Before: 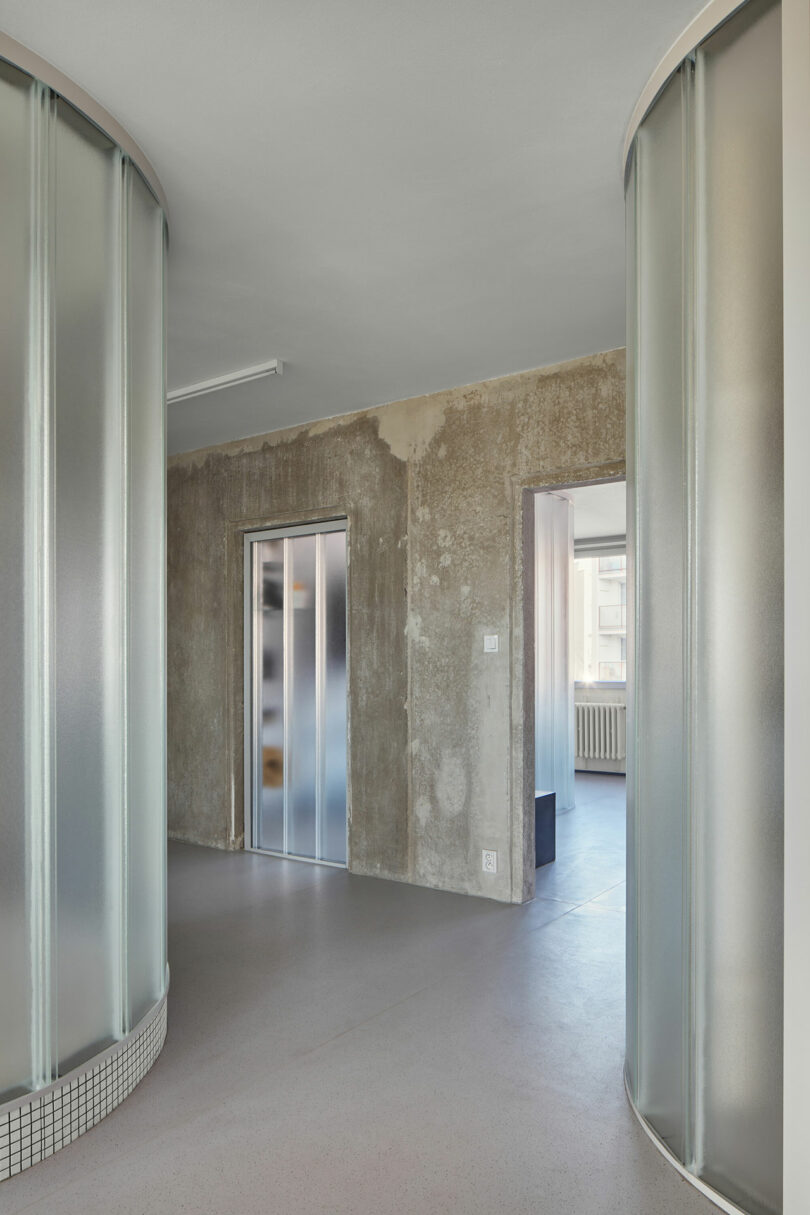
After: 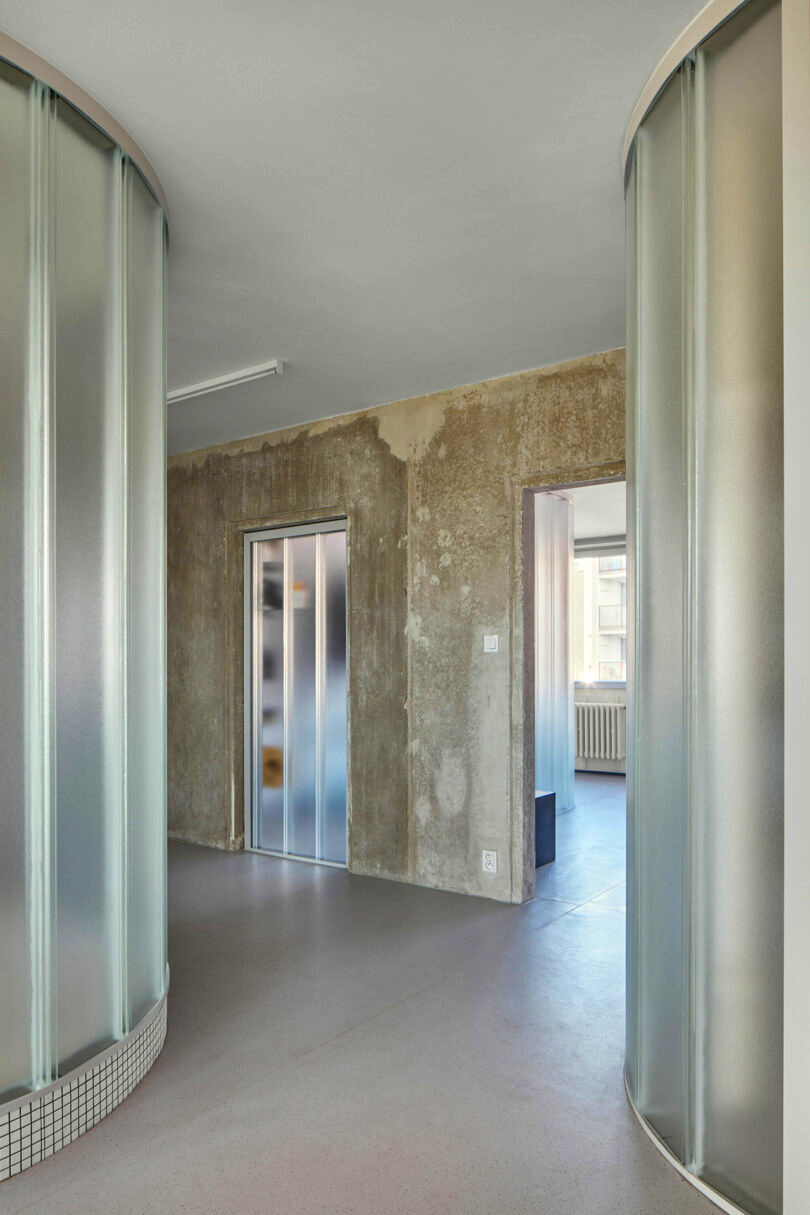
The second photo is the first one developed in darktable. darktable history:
local contrast: on, module defaults
color balance rgb: linear chroma grading › global chroma 13.3%, global vibrance 41.49%
